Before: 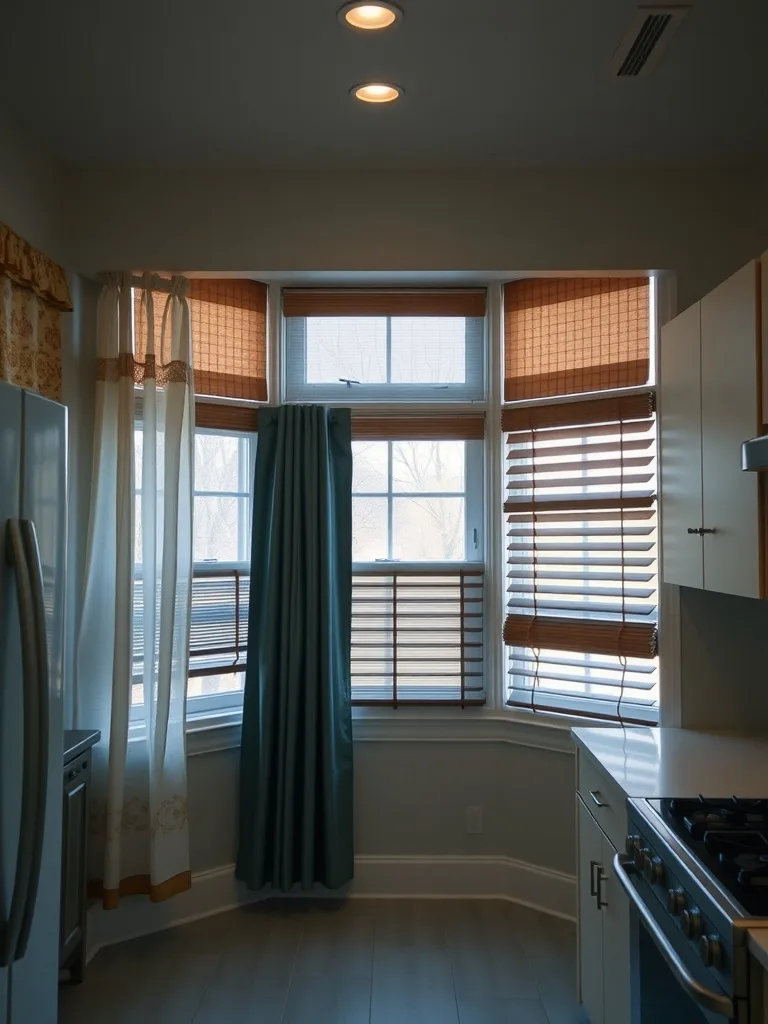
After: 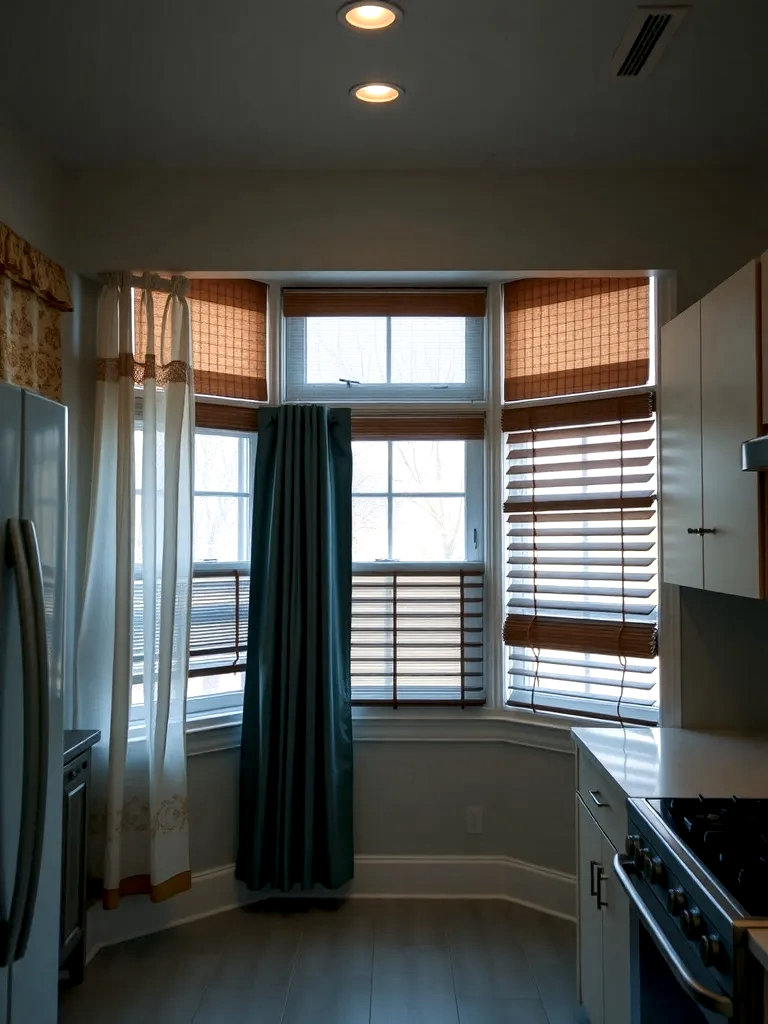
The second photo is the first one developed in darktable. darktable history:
local contrast: highlights 119%, shadows 143%, detail 139%, midtone range 0.257
